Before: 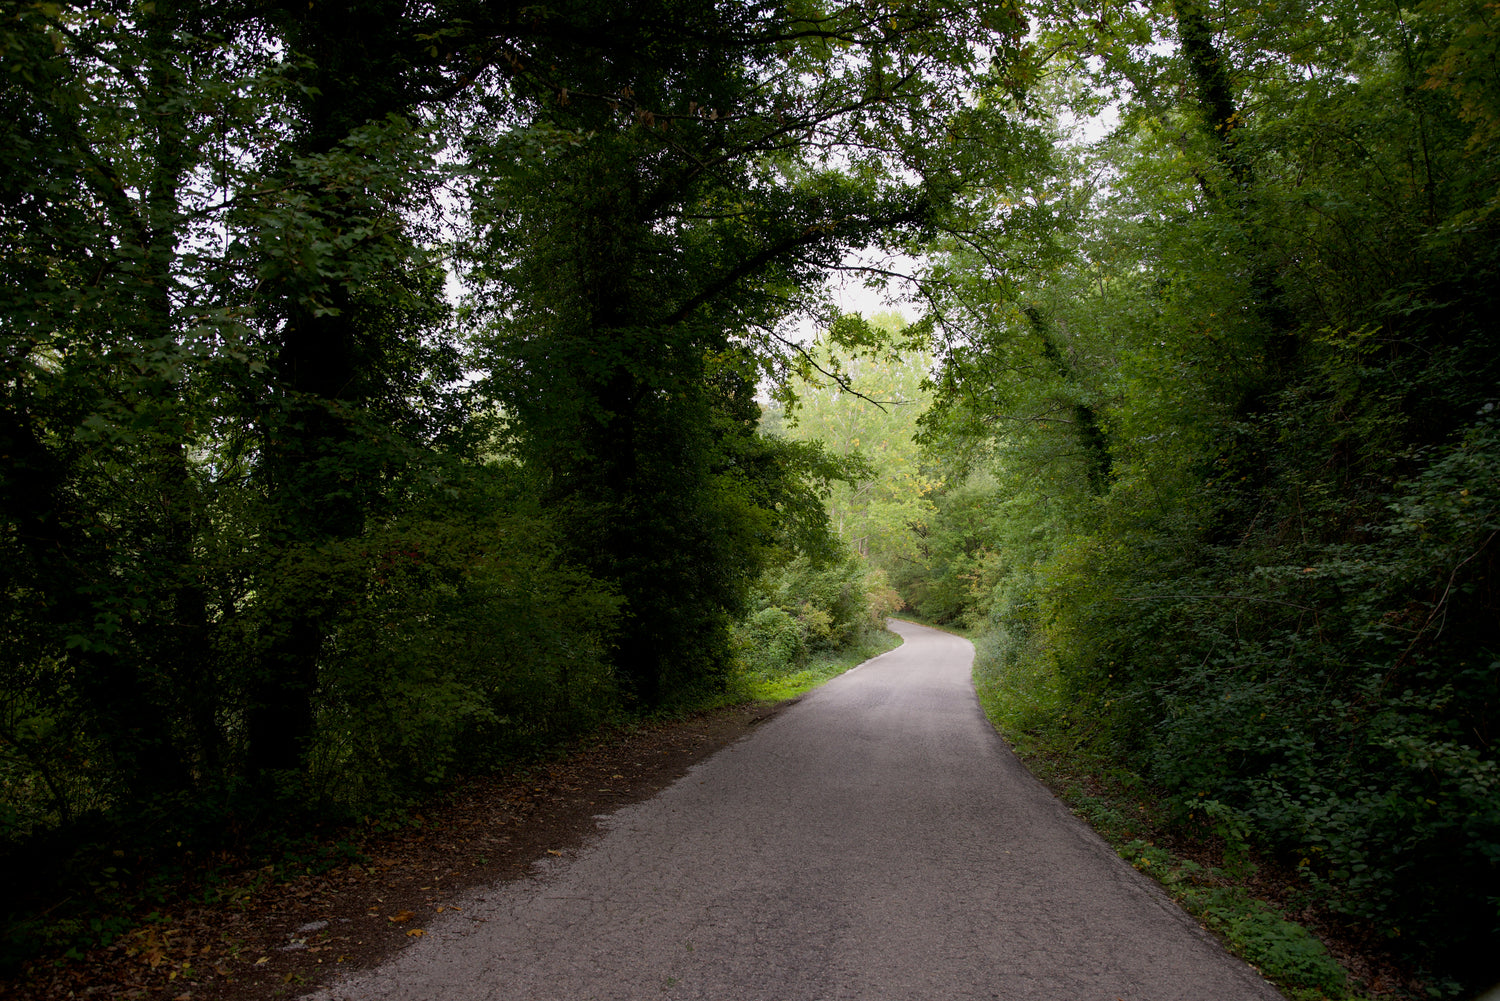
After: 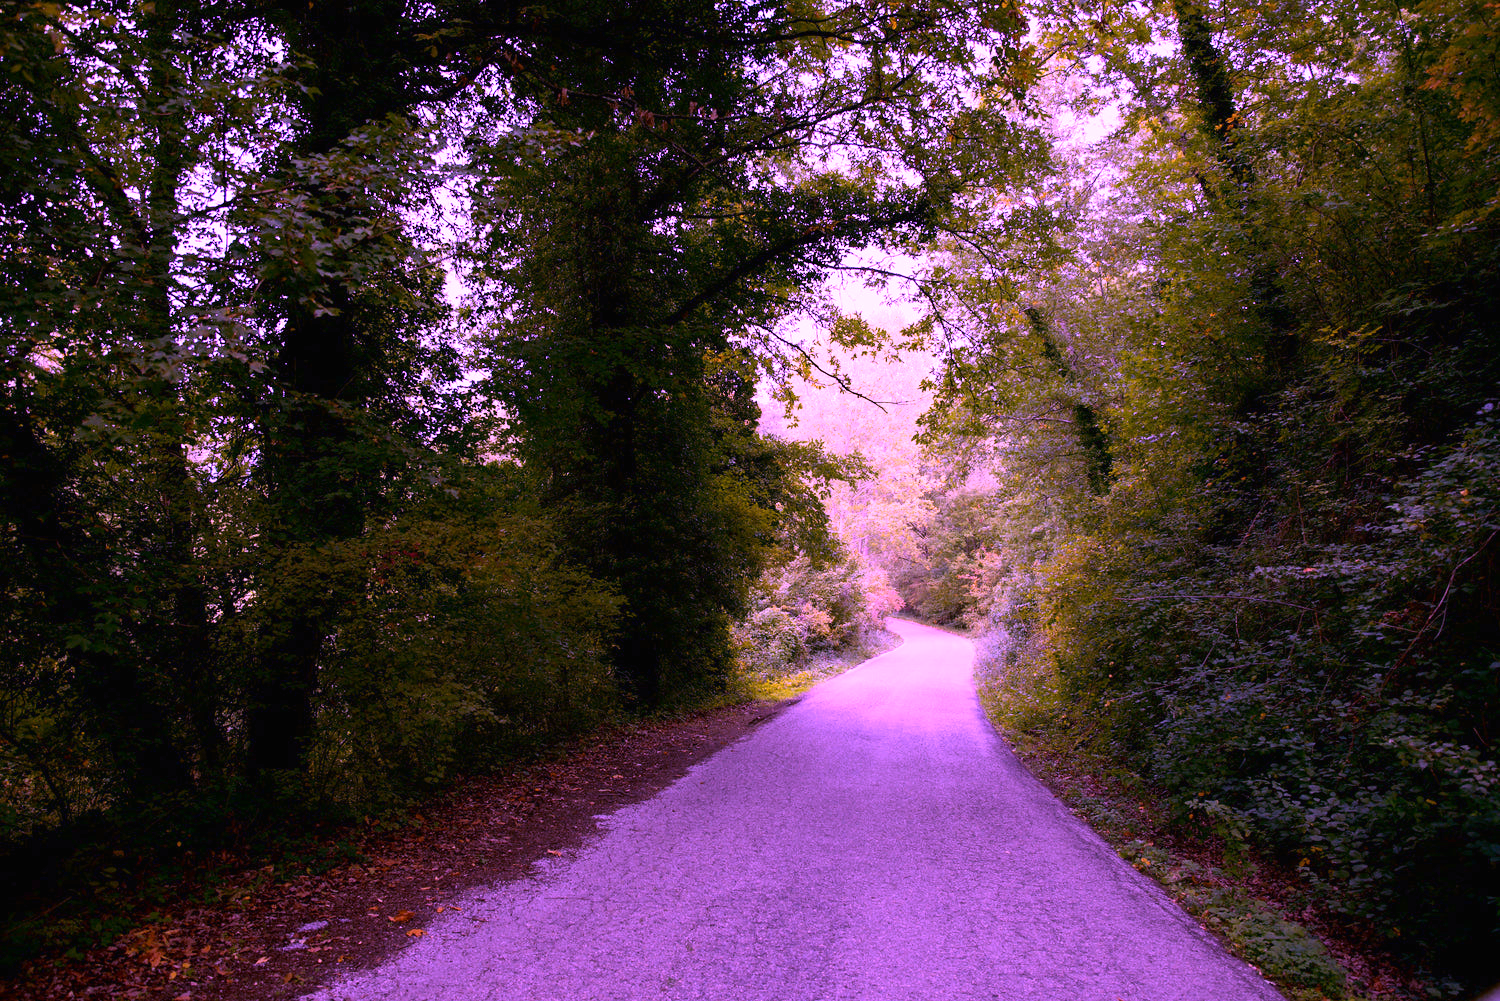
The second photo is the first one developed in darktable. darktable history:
exposure: exposure 0.16 EV, compensate highlight preservation false
tone curve: curves: ch0 [(0, 0.009) (1, 0.985)], color space Lab, linked channels, preserve colors none
white balance: red 1.648, blue 2.275
contrast brightness saturation: contrast 0.08
